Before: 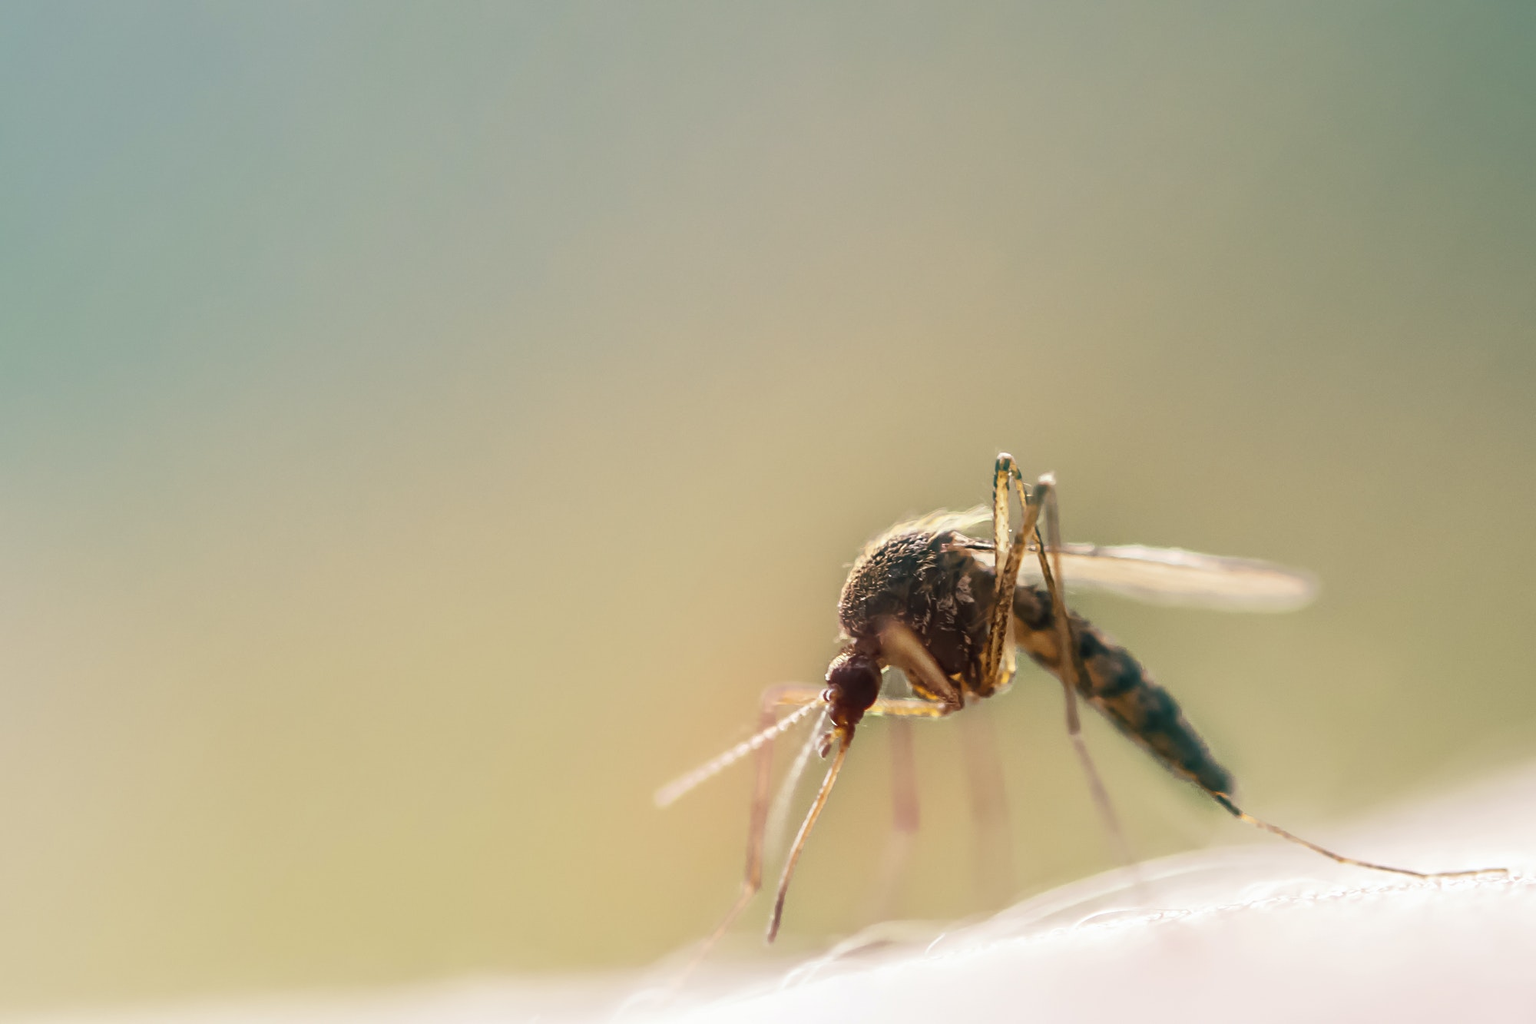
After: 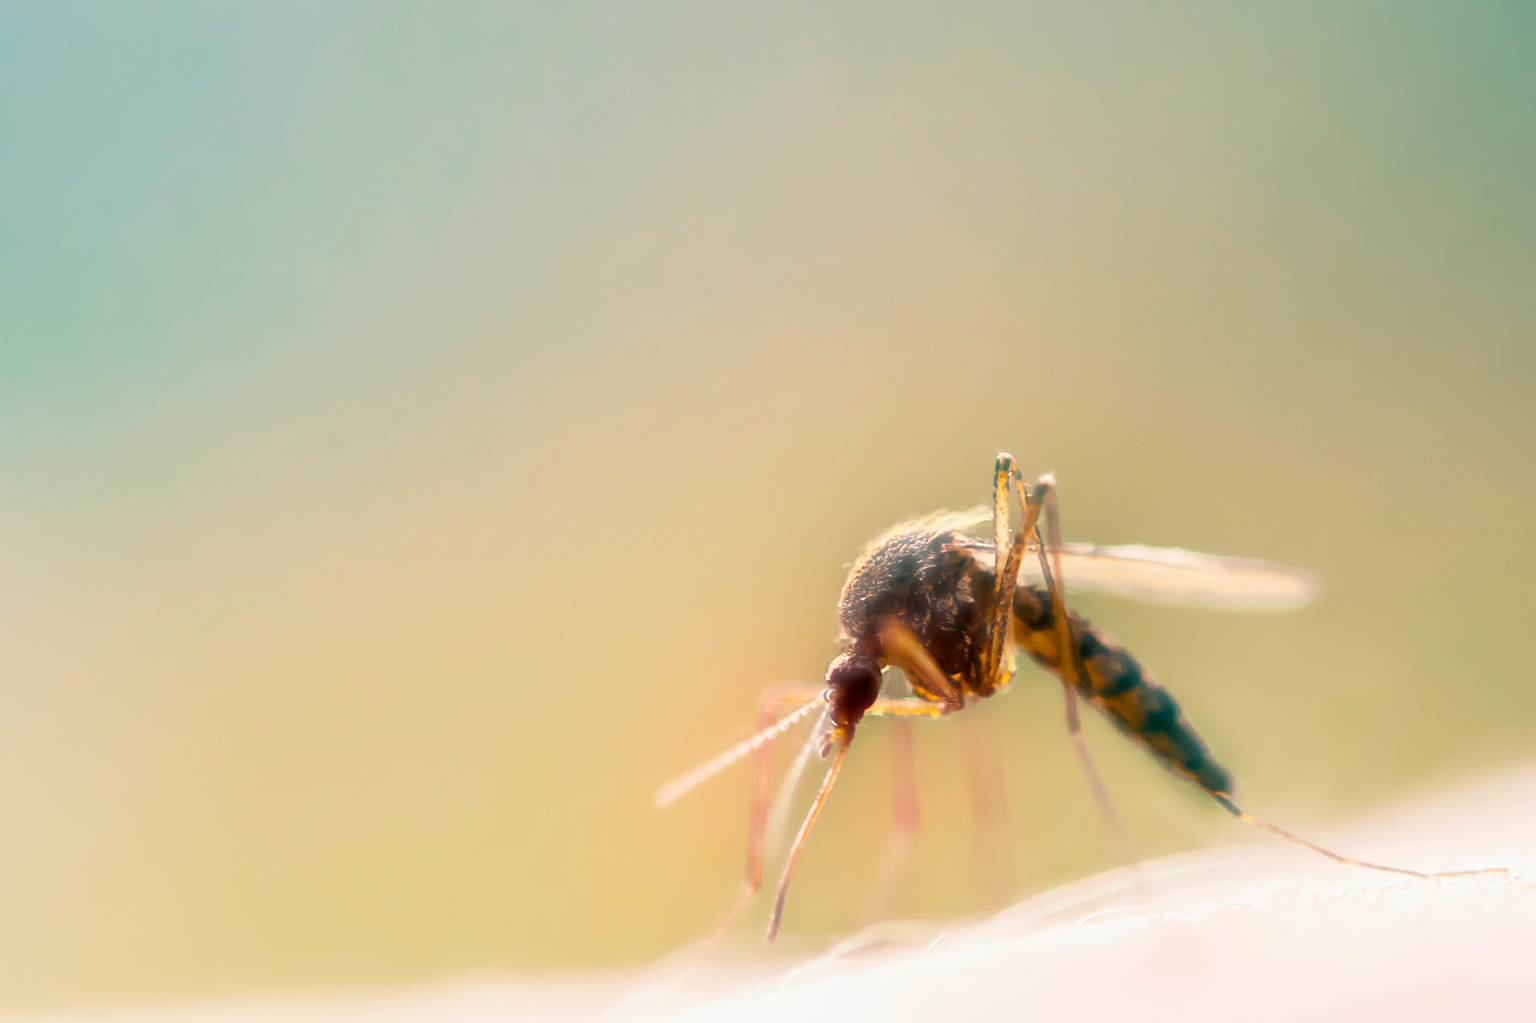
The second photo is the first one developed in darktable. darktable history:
color balance rgb: global offset › luminance -0.894%, perceptual saturation grading › global saturation 31.194%, global vibrance 40.643%
haze removal: strength -0.888, distance 0.226, compatibility mode true, adaptive false
